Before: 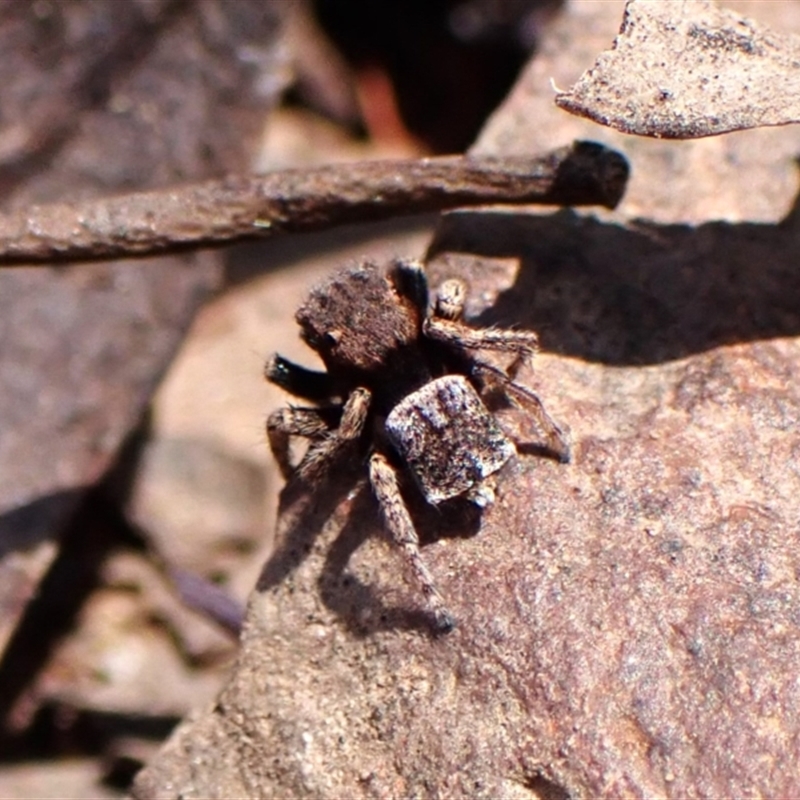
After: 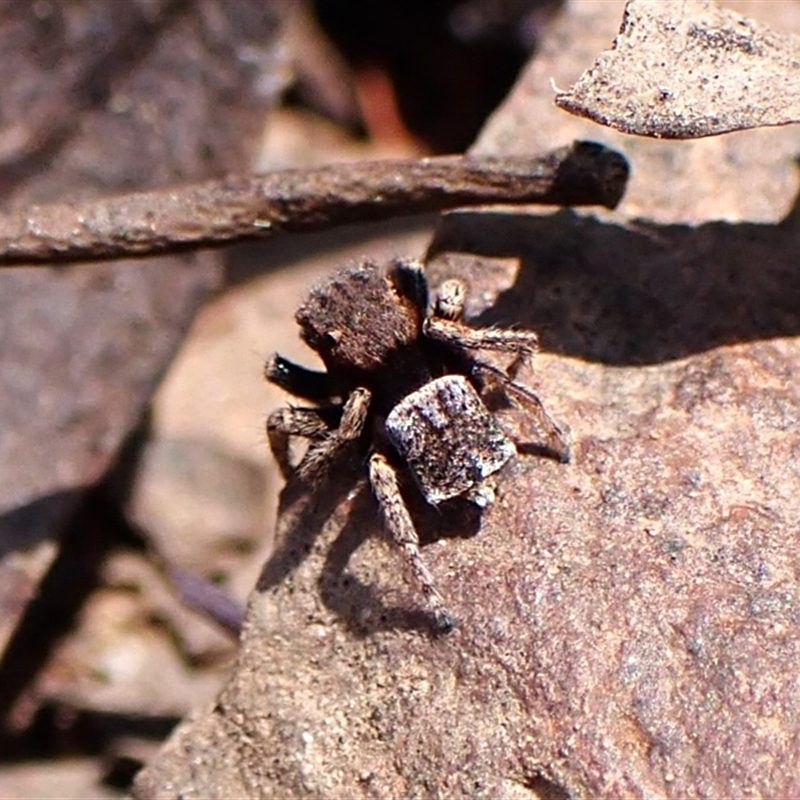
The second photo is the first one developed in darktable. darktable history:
sharpen: amount 0.54
